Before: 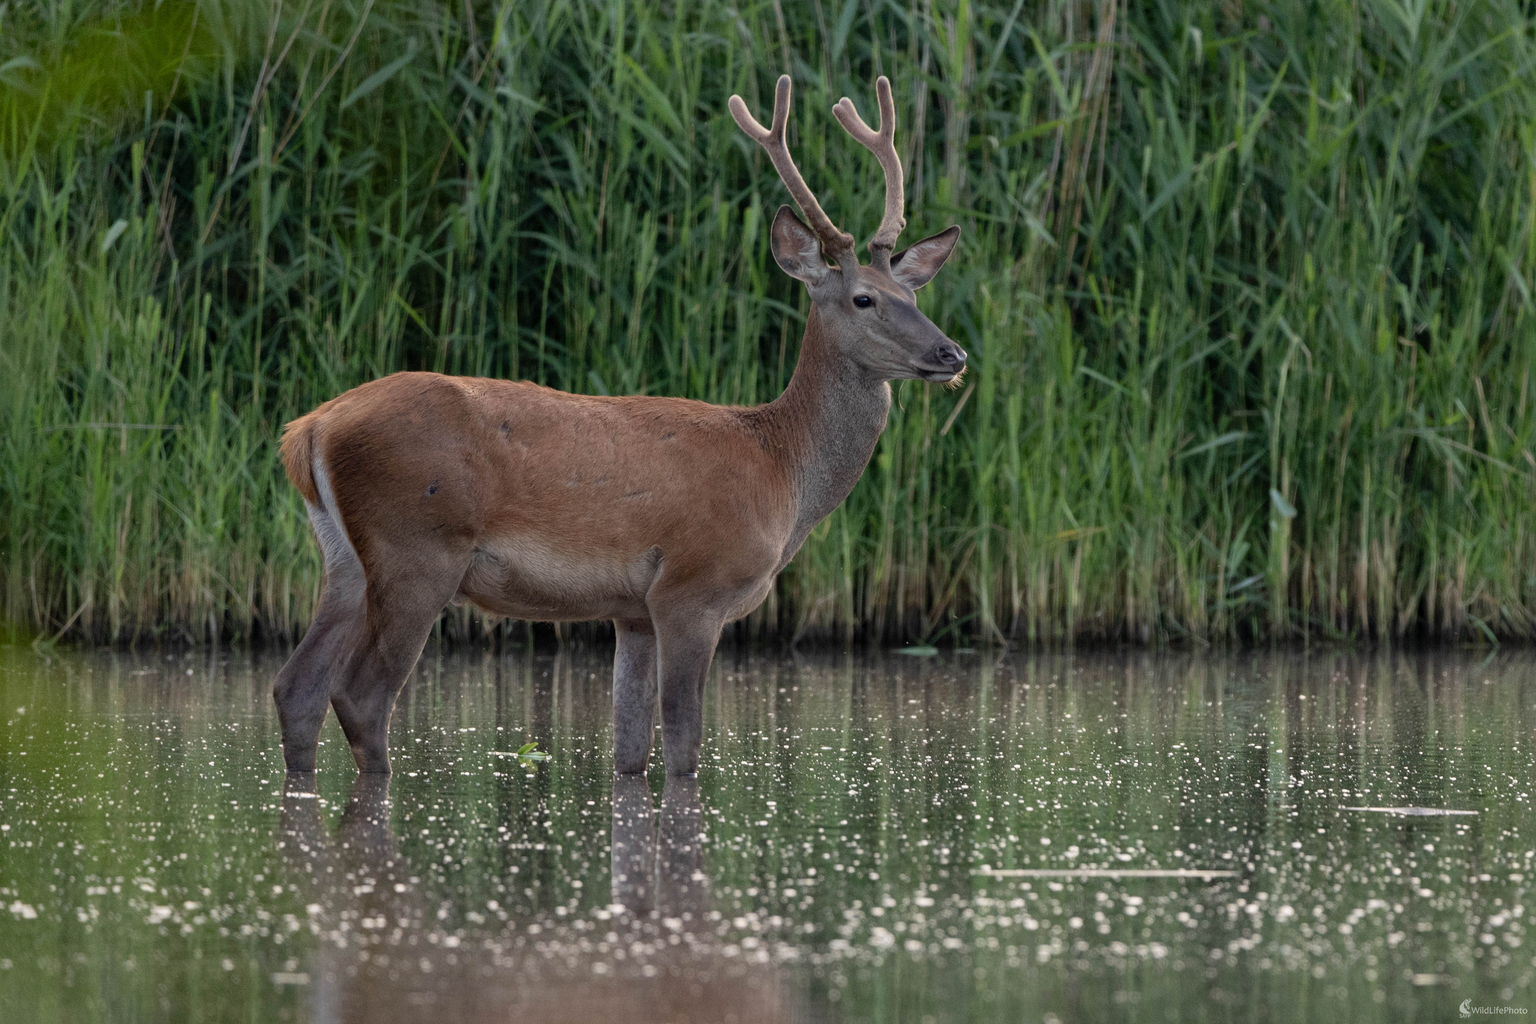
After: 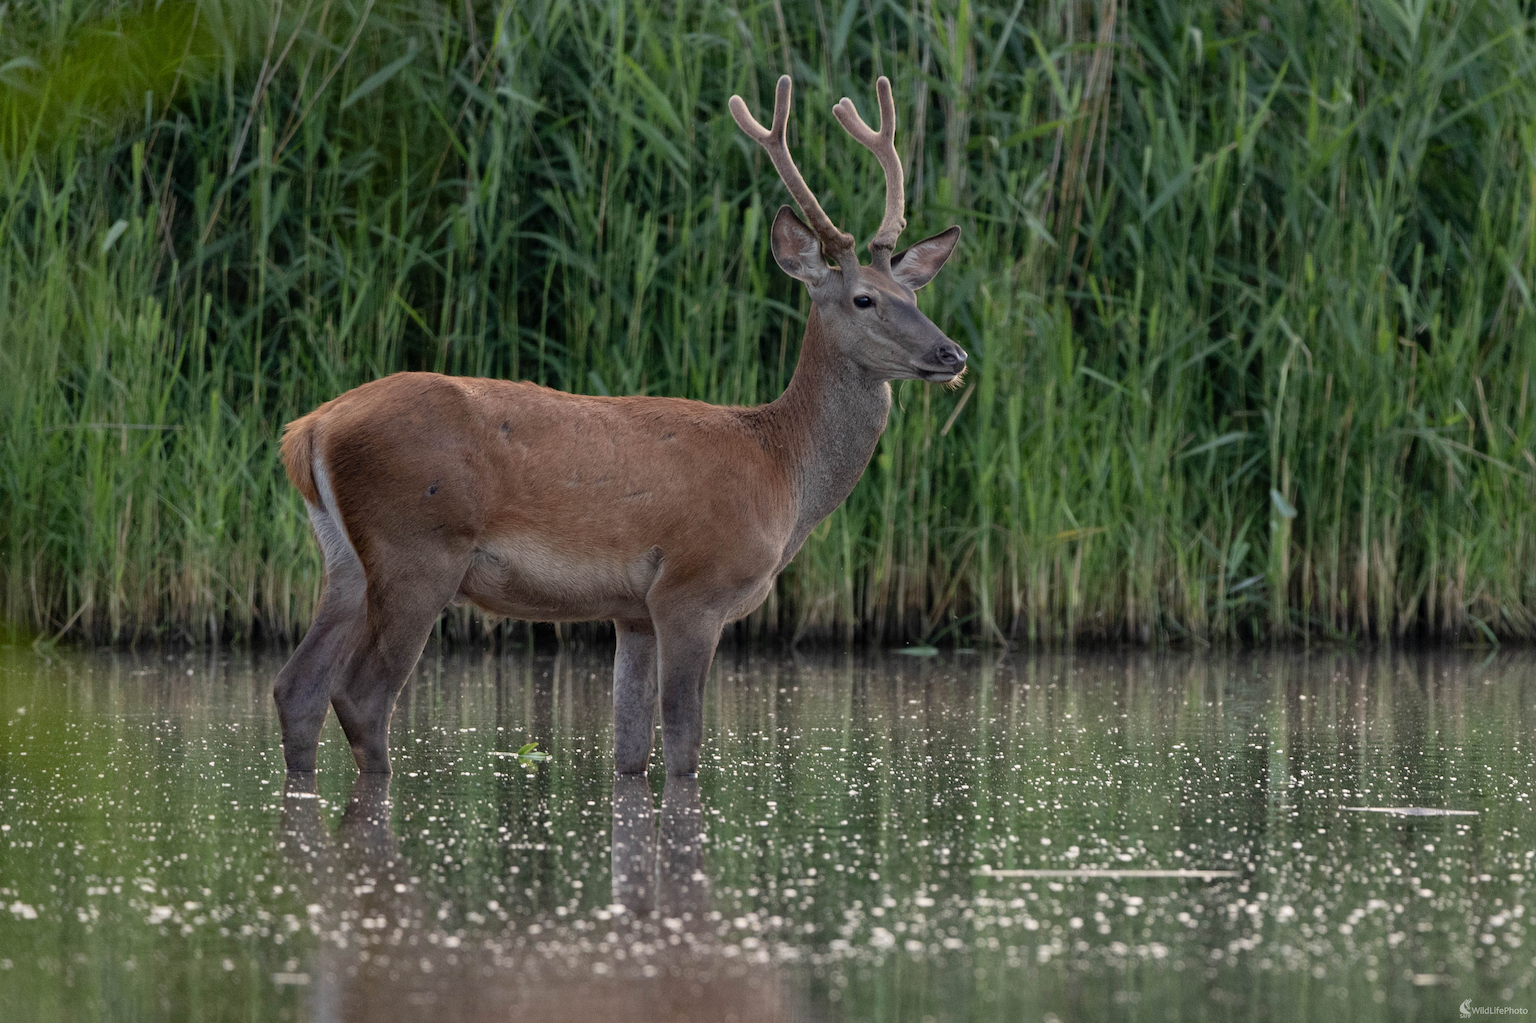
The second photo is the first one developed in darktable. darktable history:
contrast equalizer: y [[0.5 ×6], [0.5 ×6], [0.5 ×6], [0 ×6], [0, 0.039, 0.251, 0.29, 0.293, 0.292]], mix -0.212
